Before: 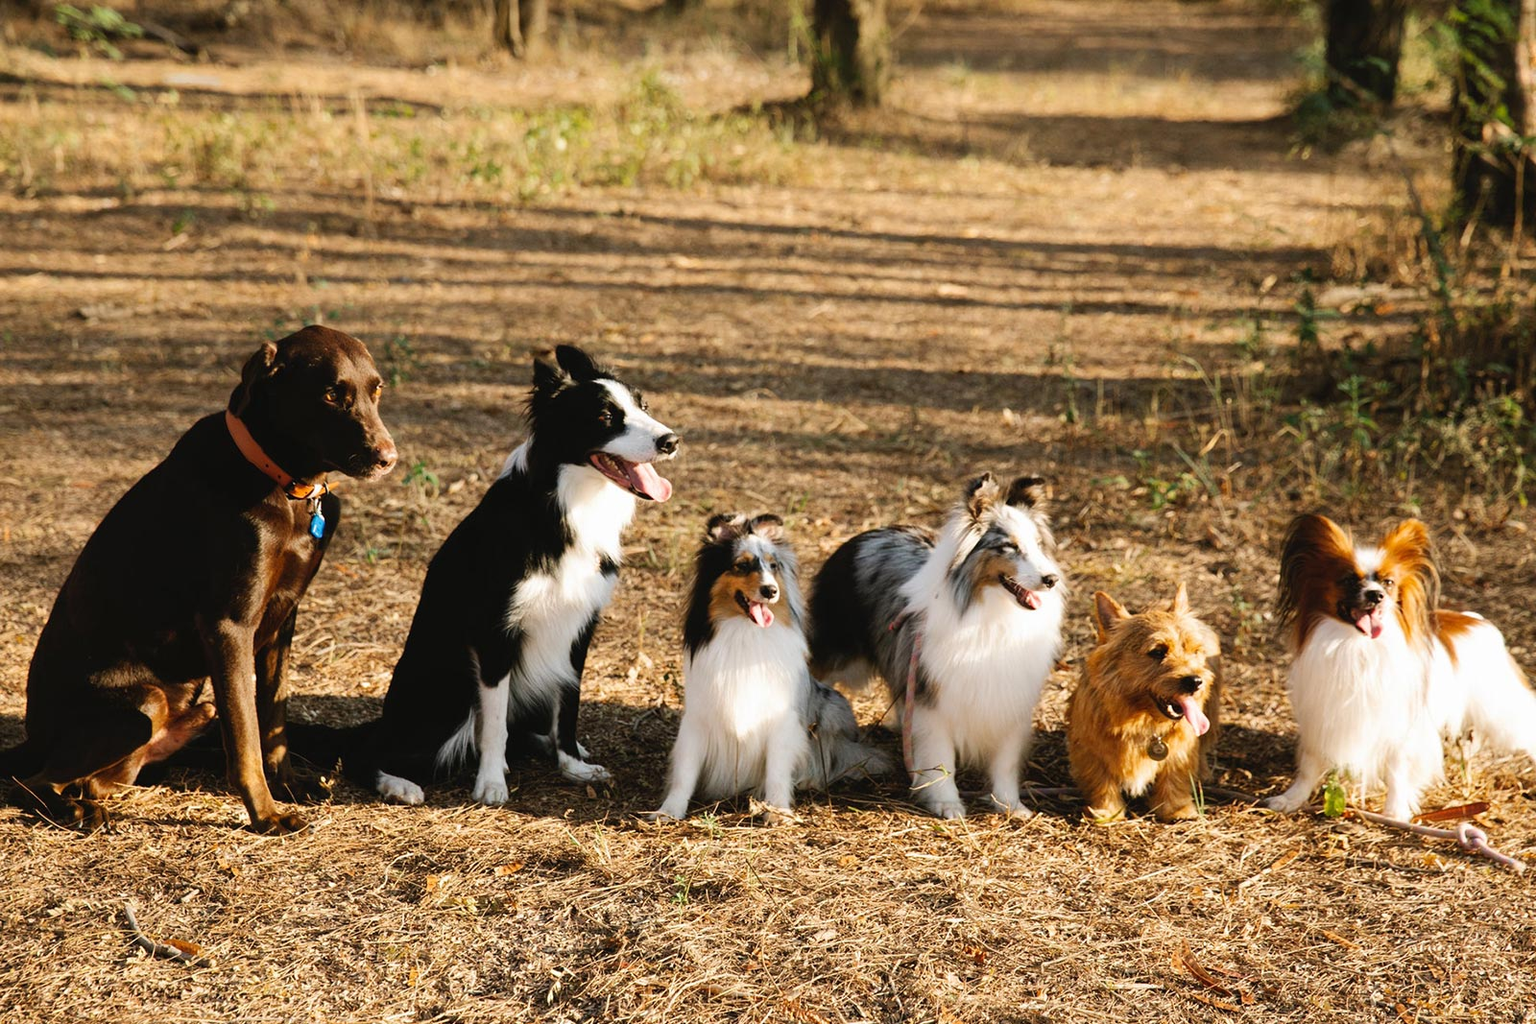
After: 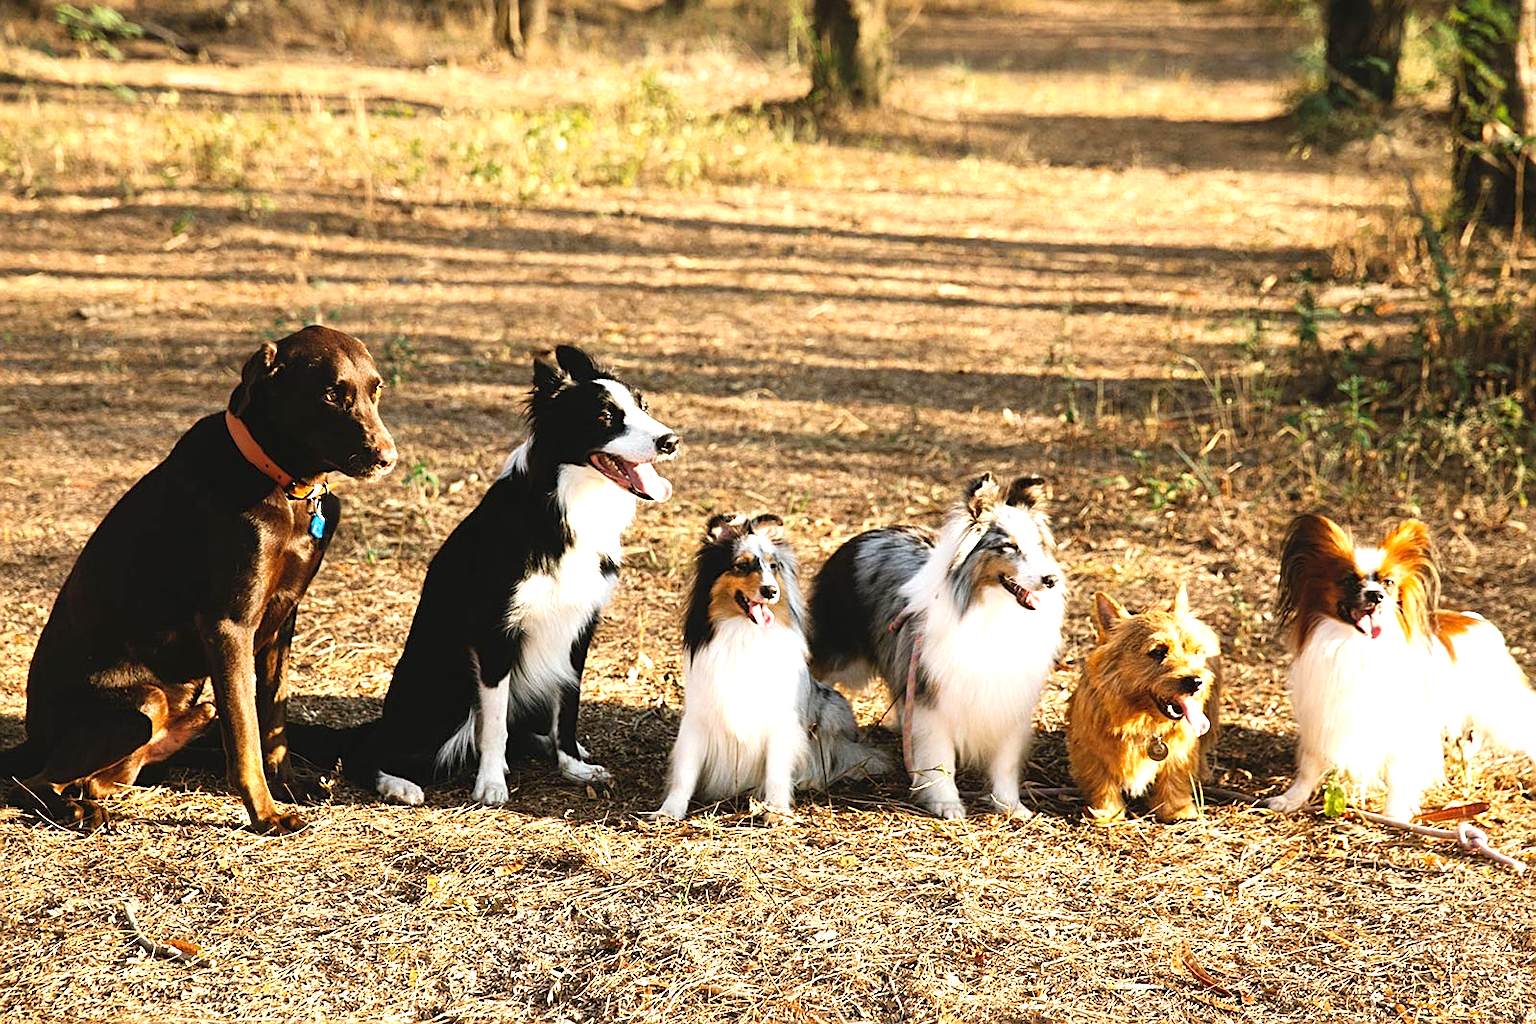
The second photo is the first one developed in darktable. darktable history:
exposure: exposure 0.781 EV, compensate highlight preservation false
sharpen: on, module defaults
